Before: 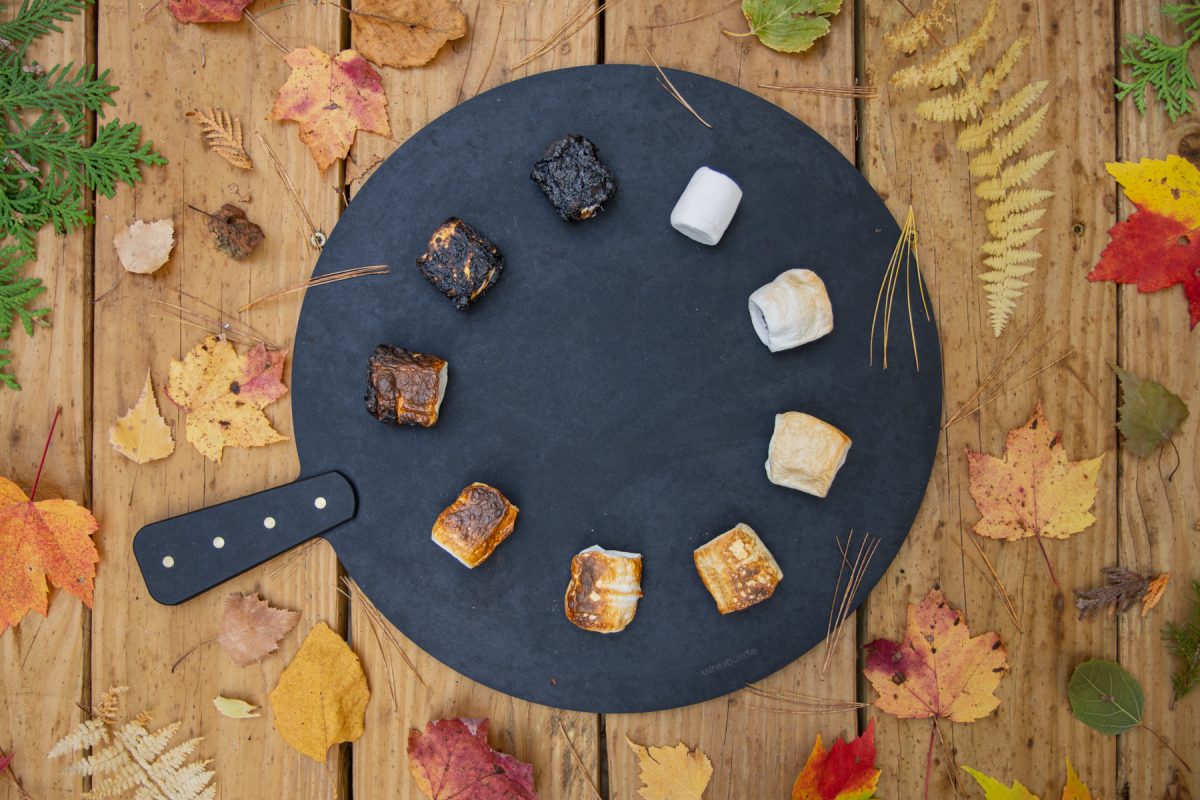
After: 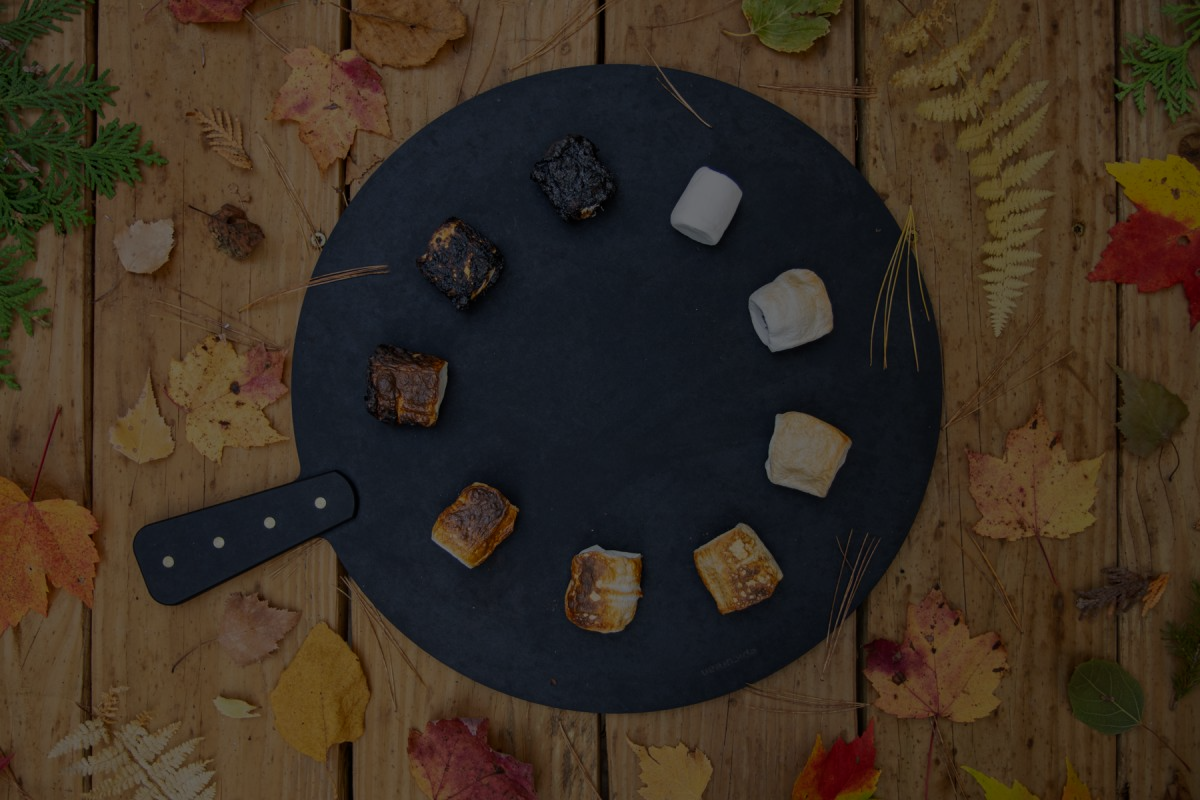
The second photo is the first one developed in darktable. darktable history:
exposure: exposure -2.374 EV, compensate highlight preservation false
